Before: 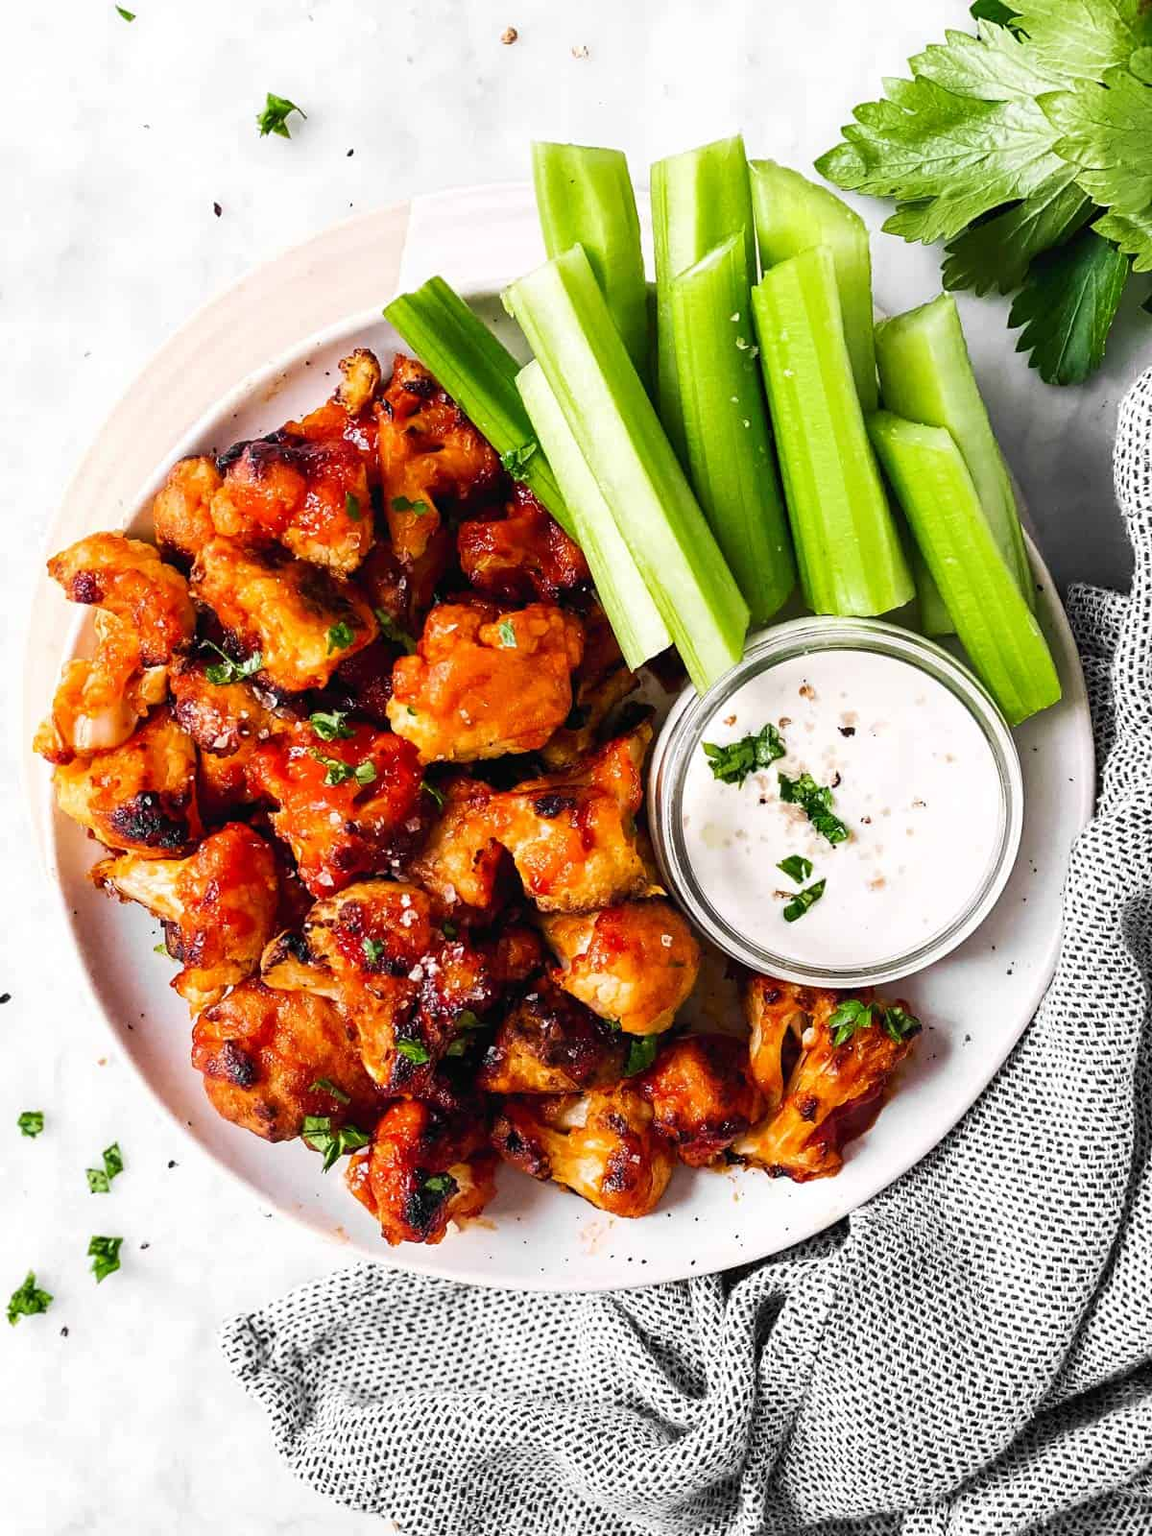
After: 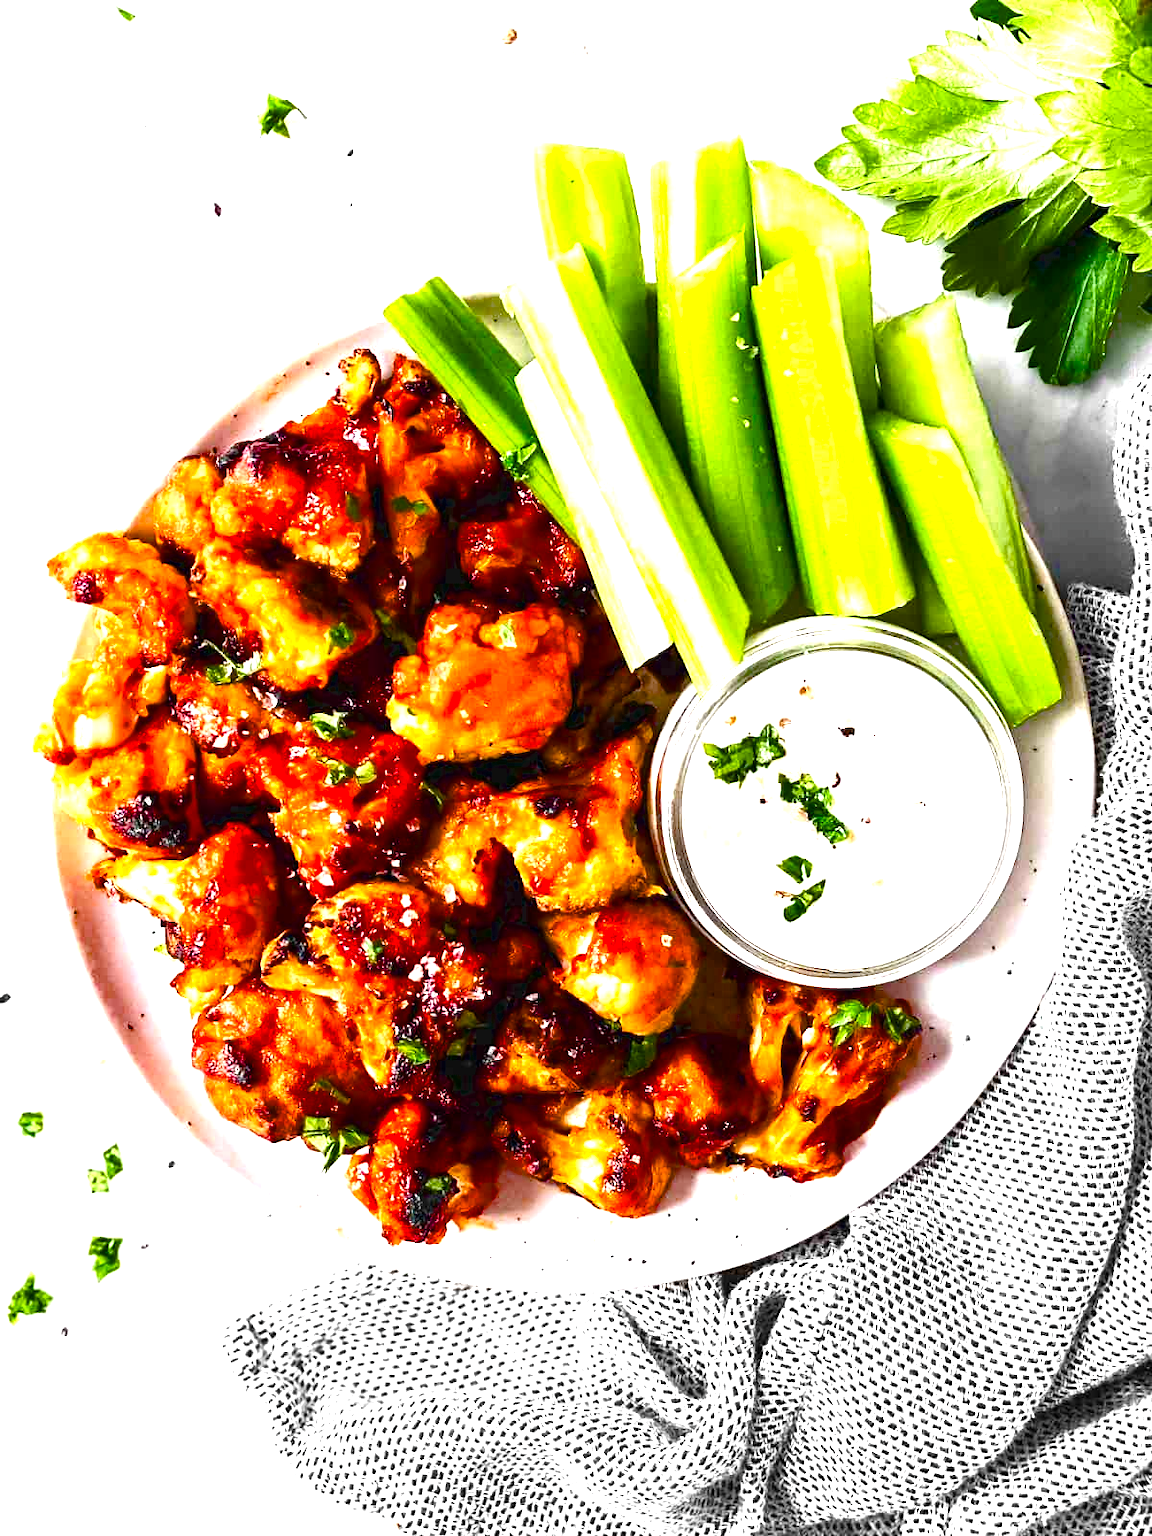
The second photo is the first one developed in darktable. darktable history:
color balance rgb: perceptual saturation grading › global saturation 34.555%, perceptual saturation grading › highlights -29.82%, perceptual saturation grading › shadows 34.733%, perceptual brilliance grading › global brilliance 1.374%, perceptual brilliance grading › highlights 7.759%, perceptual brilliance grading › shadows -3.56%, global vibrance 10.432%, saturation formula JzAzBz (2021)
exposure: black level correction 0, exposure 1.107 EV, compensate exposure bias true, compensate highlight preservation false
